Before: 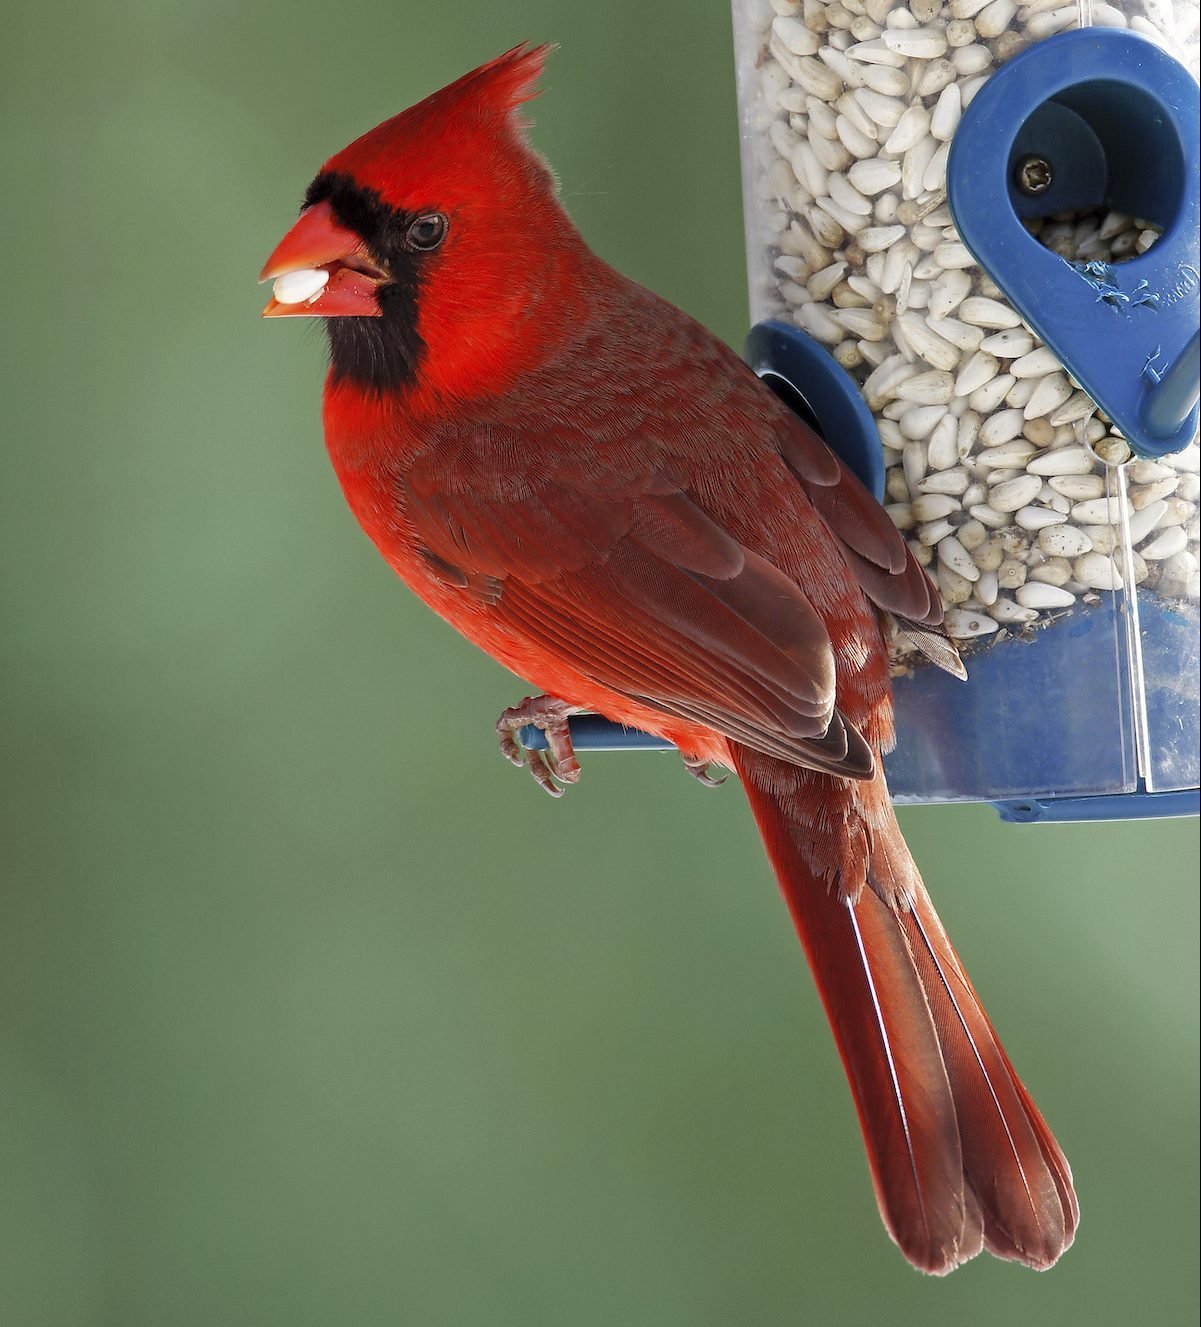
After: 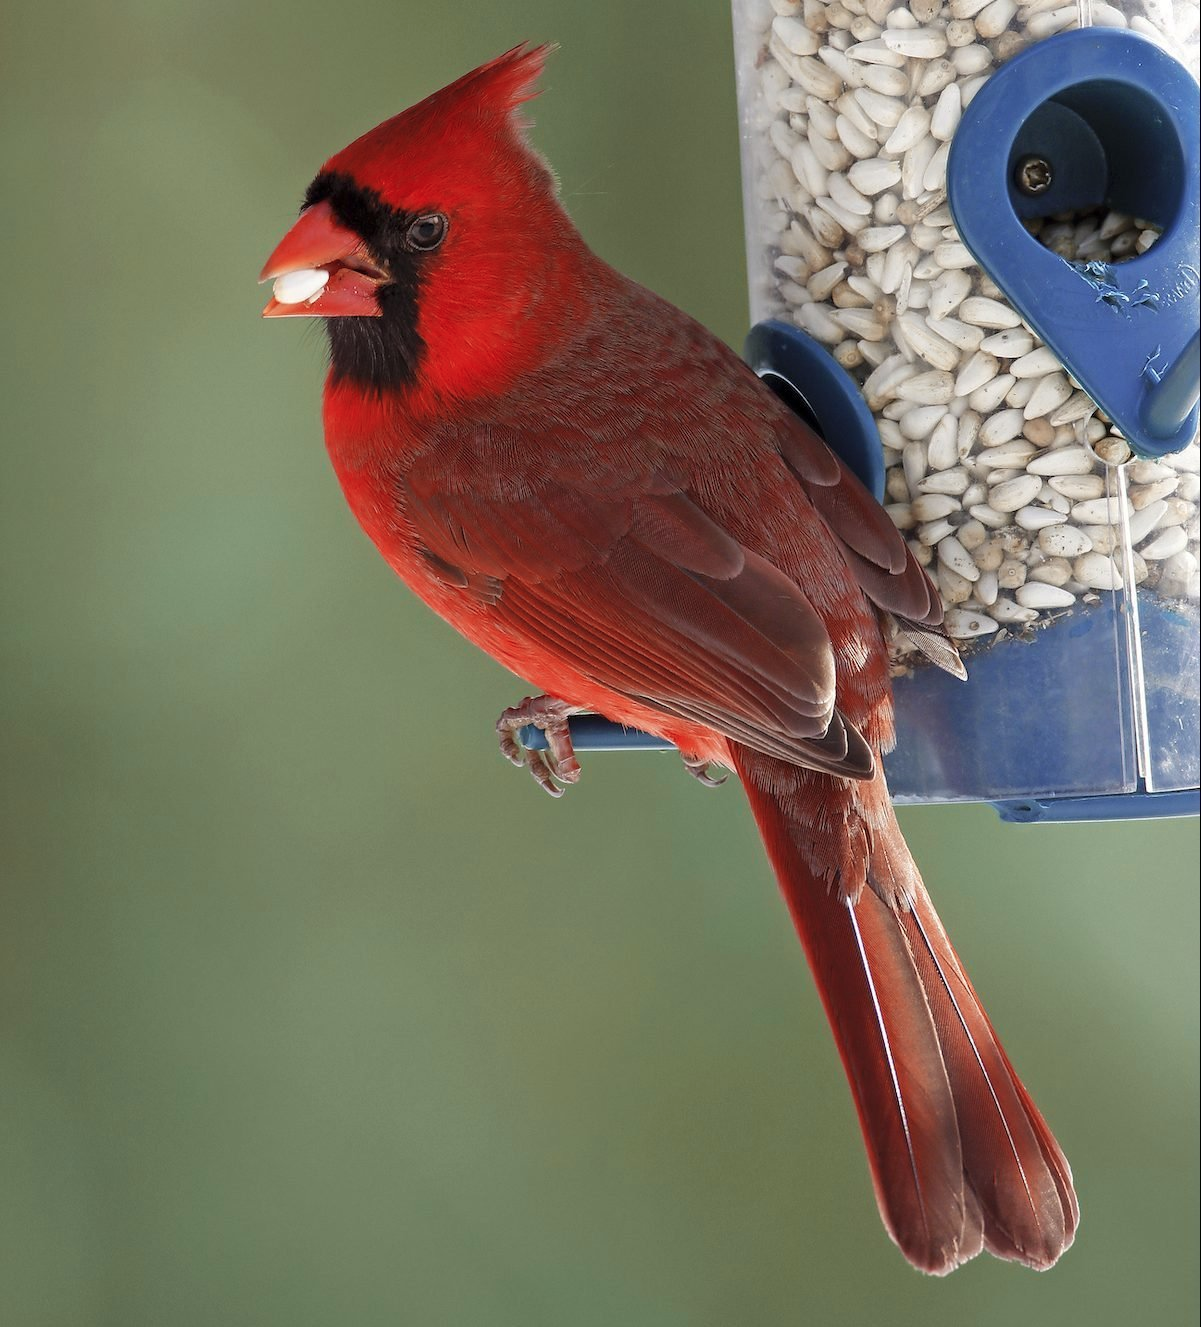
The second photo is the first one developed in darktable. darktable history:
color zones: curves: ch2 [(0, 0.5) (0.084, 0.497) (0.323, 0.335) (0.4, 0.497) (1, 0.5)]
contrast brightness saturation: saturation -0.068
